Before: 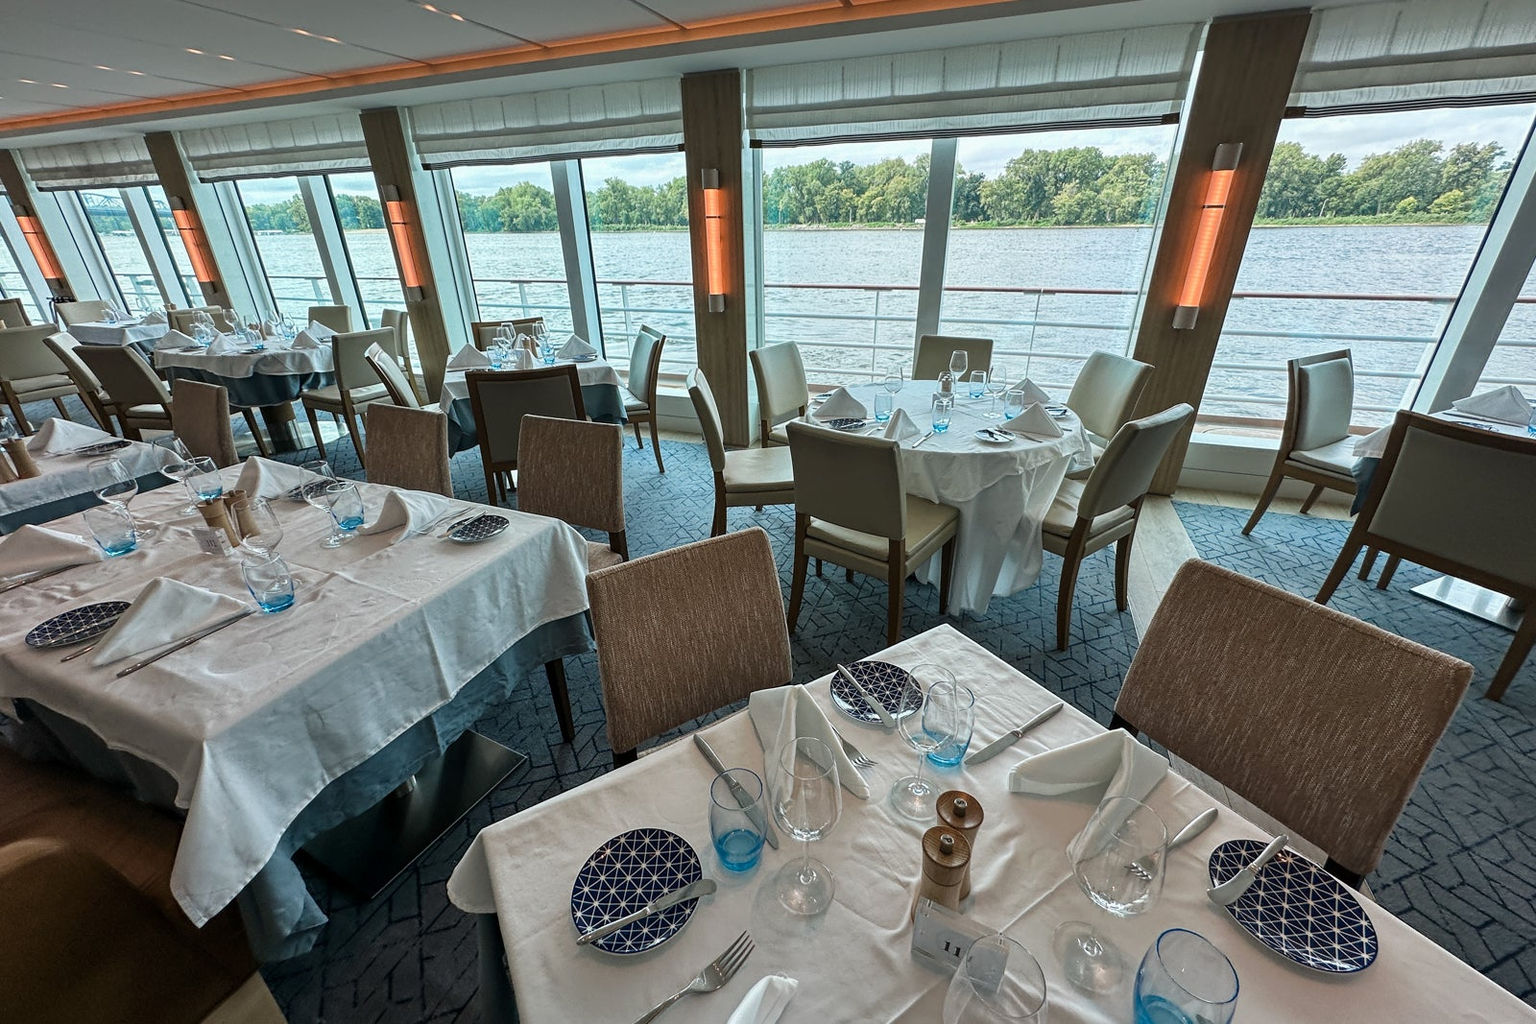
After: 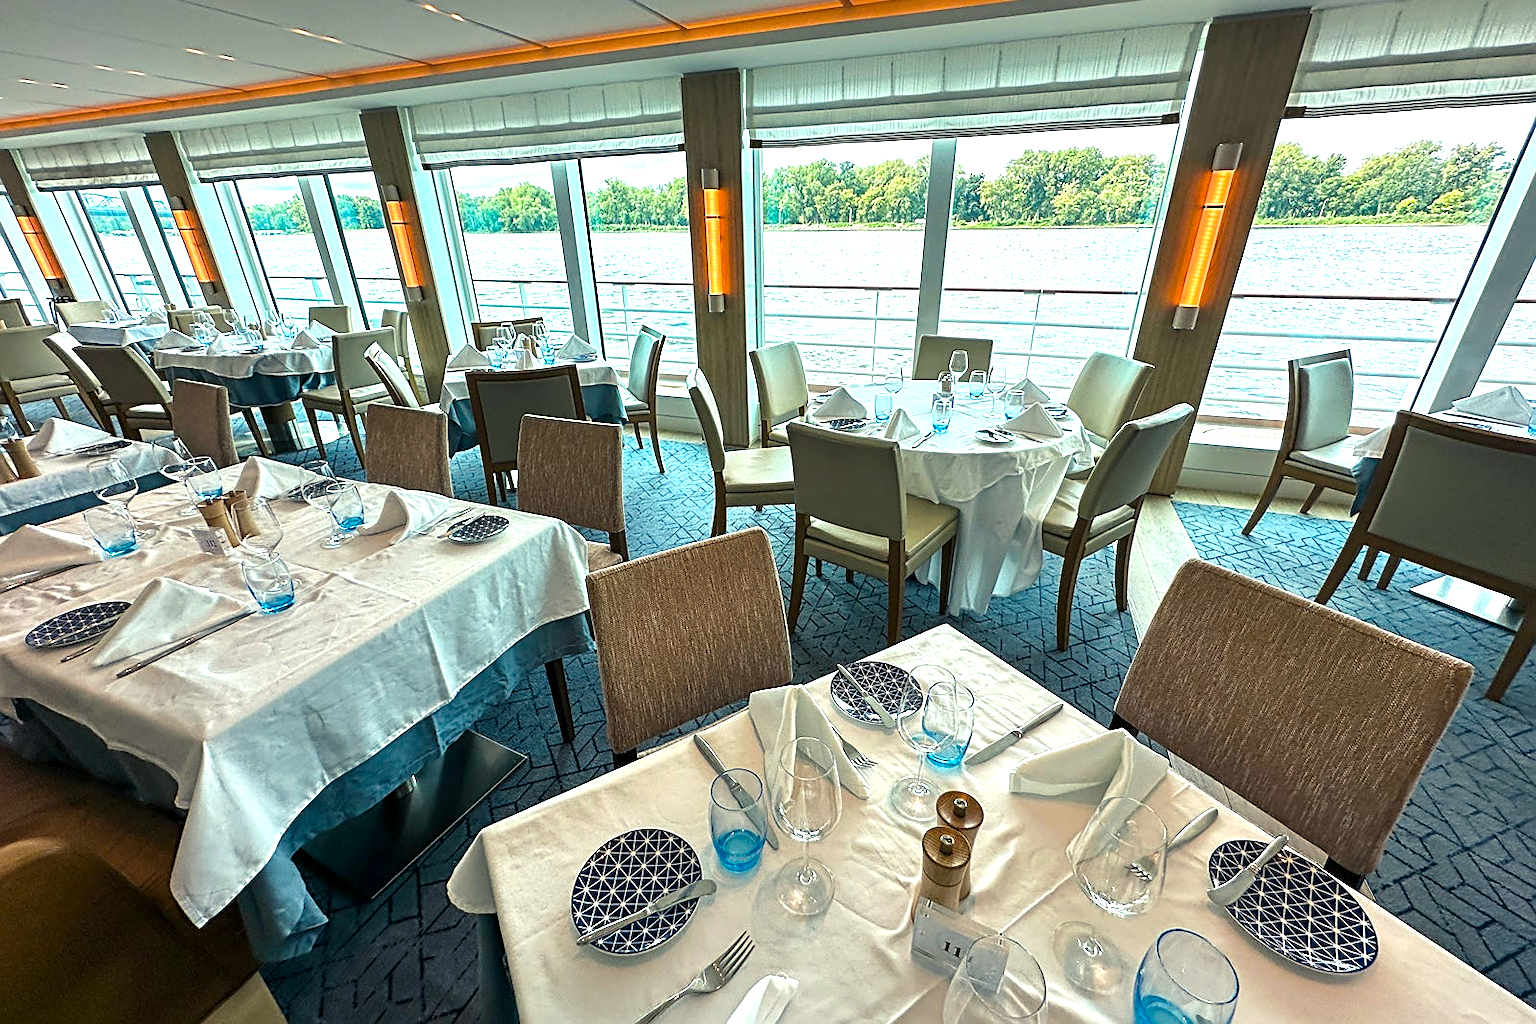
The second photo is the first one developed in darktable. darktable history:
exposure: exposure 0.492 EV, compensate exposure bias true, compensate highlight preservation false
color balance rgb: shadows lift › chroma 2.91%, shadows lift › hue 241.55°, highlights gain › luminance 6.292%, highlights gain › chroma 2.593%, highlights gain › hue 90.86°, perceptual saturation grading › global saturation 39.994%, perceptual brilliance grading › global brilliance 10.009%
sharpen: on, module defaults
